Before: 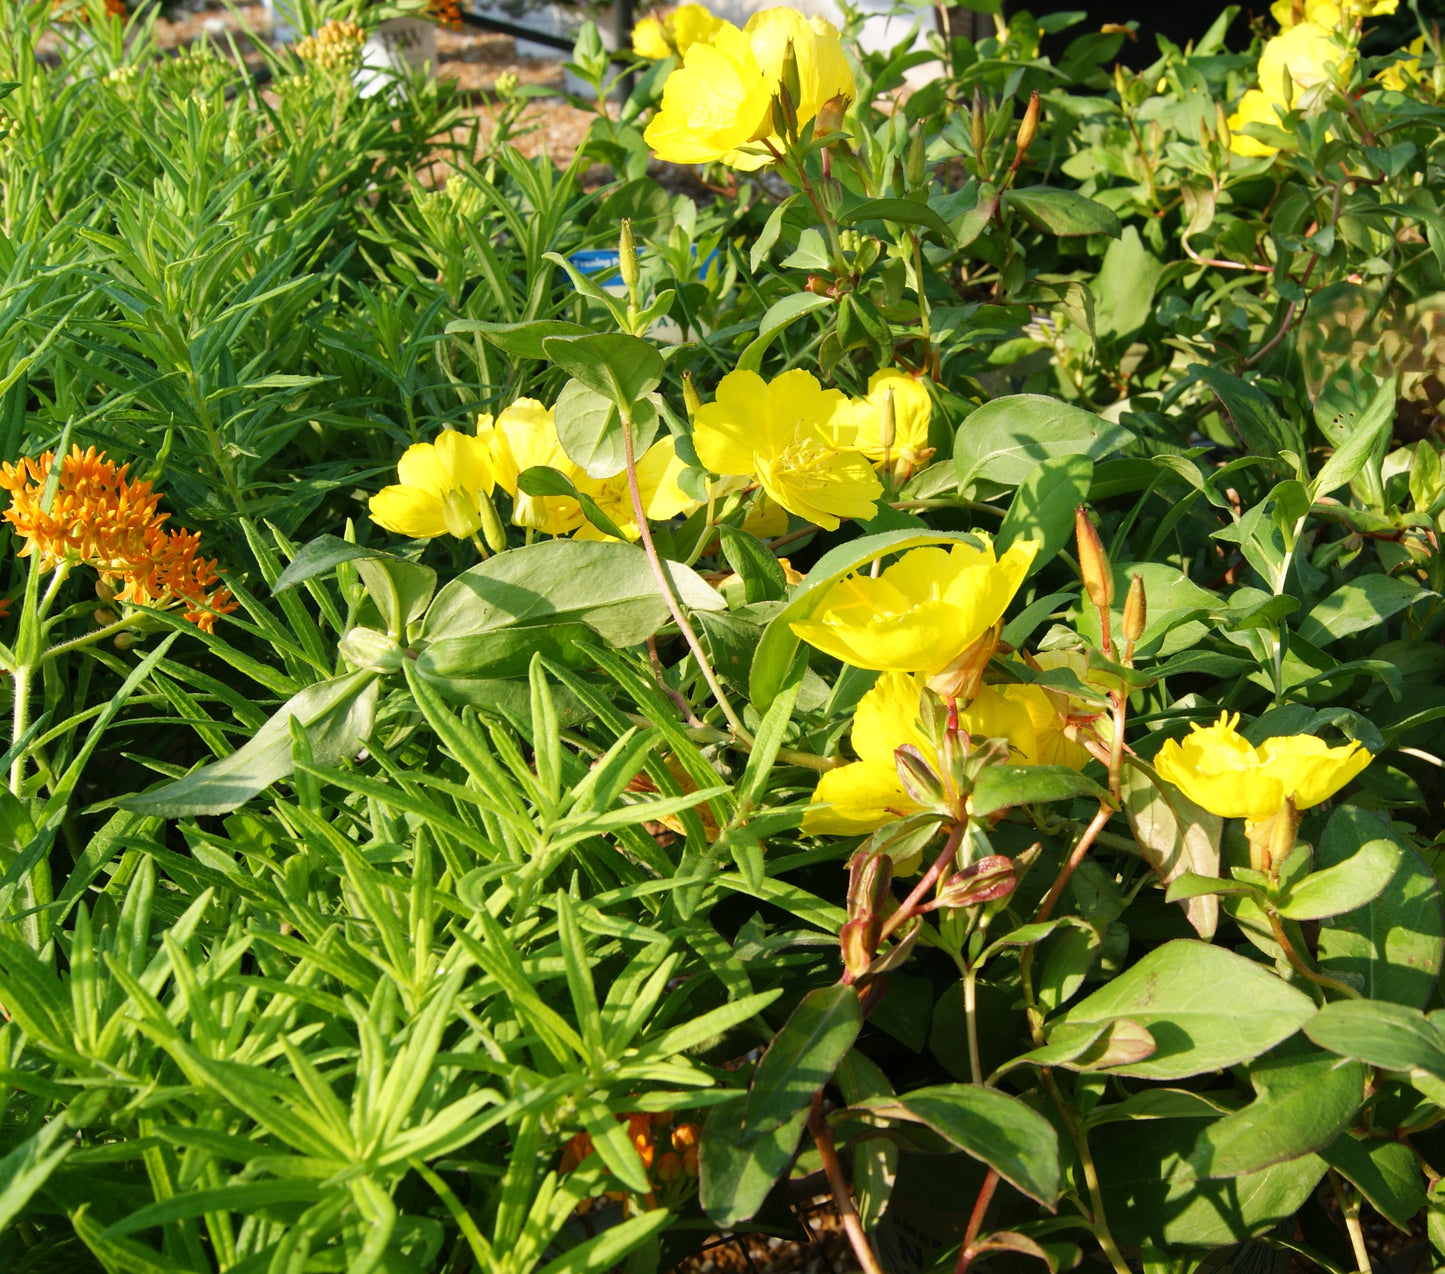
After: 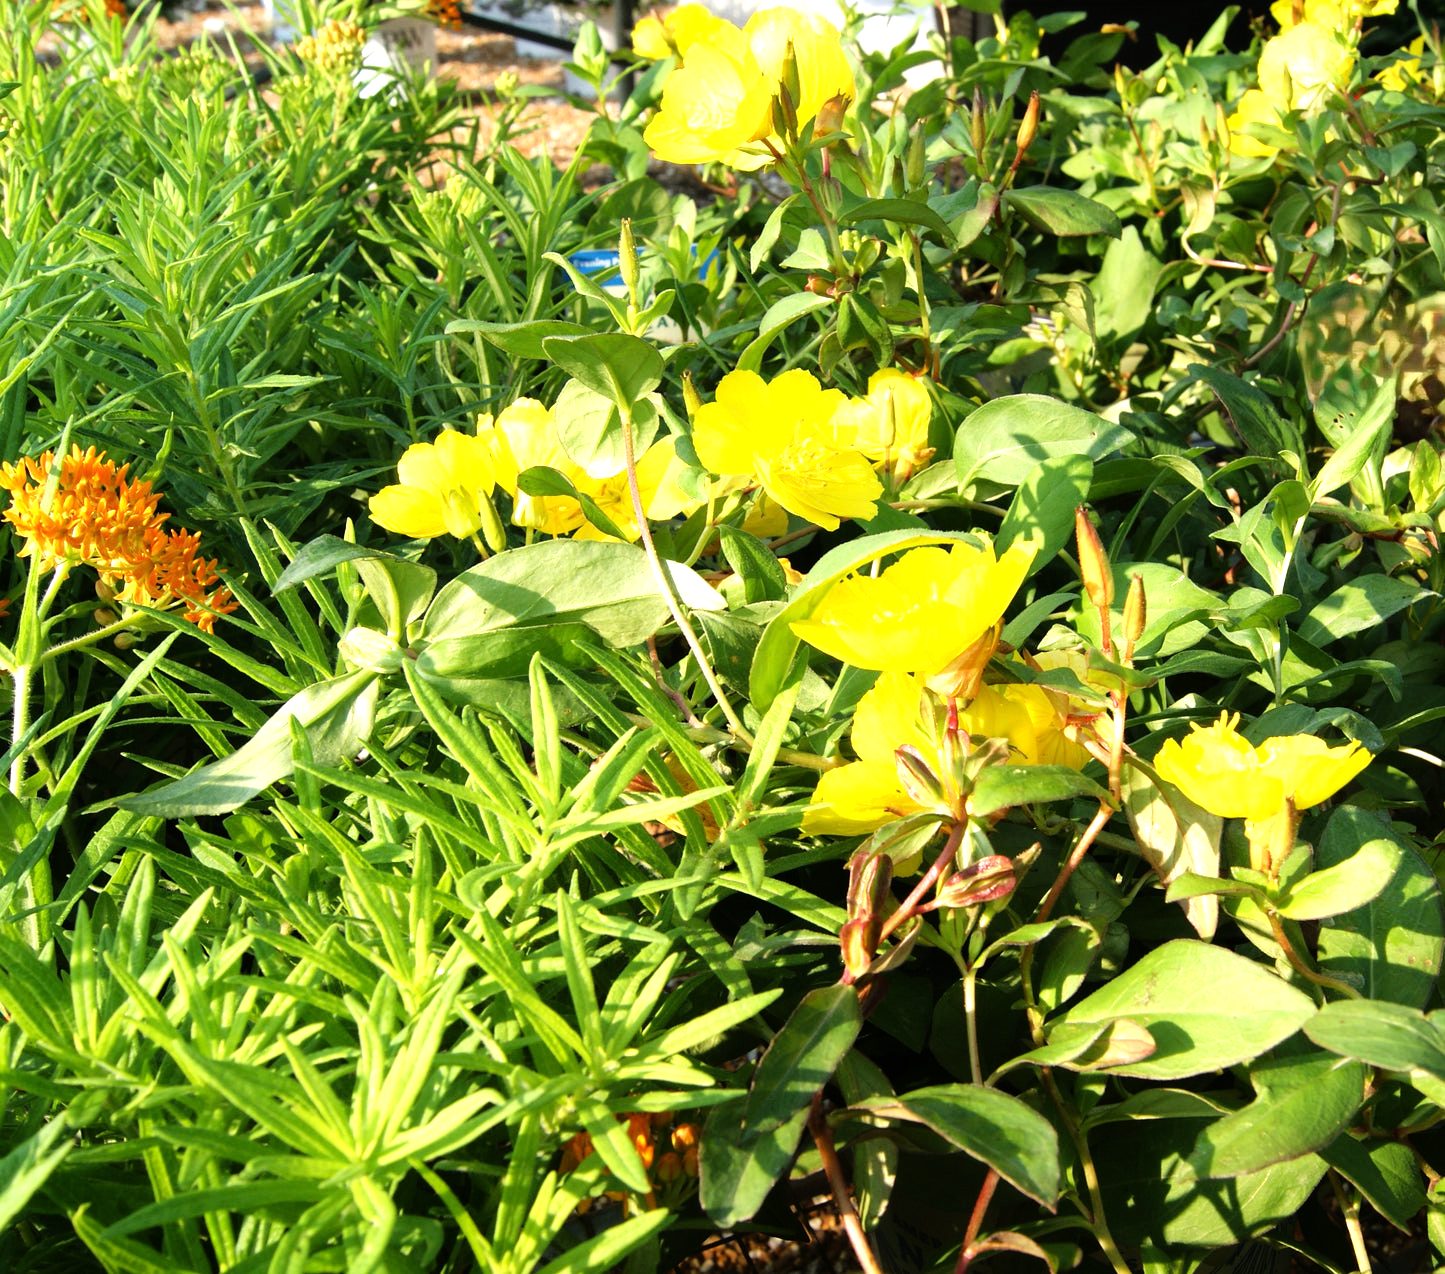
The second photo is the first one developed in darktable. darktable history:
tone equalizer: -8 EV -0.749 EV, -7 EV -0.709 EV, -6 EV -0.625 EV, -5 EV -0.378 EV, -3 EV 0.395 EV, -2 EV 0.6 EV, -1 EV 0.679 EV, +0 EV 0.745 EV
